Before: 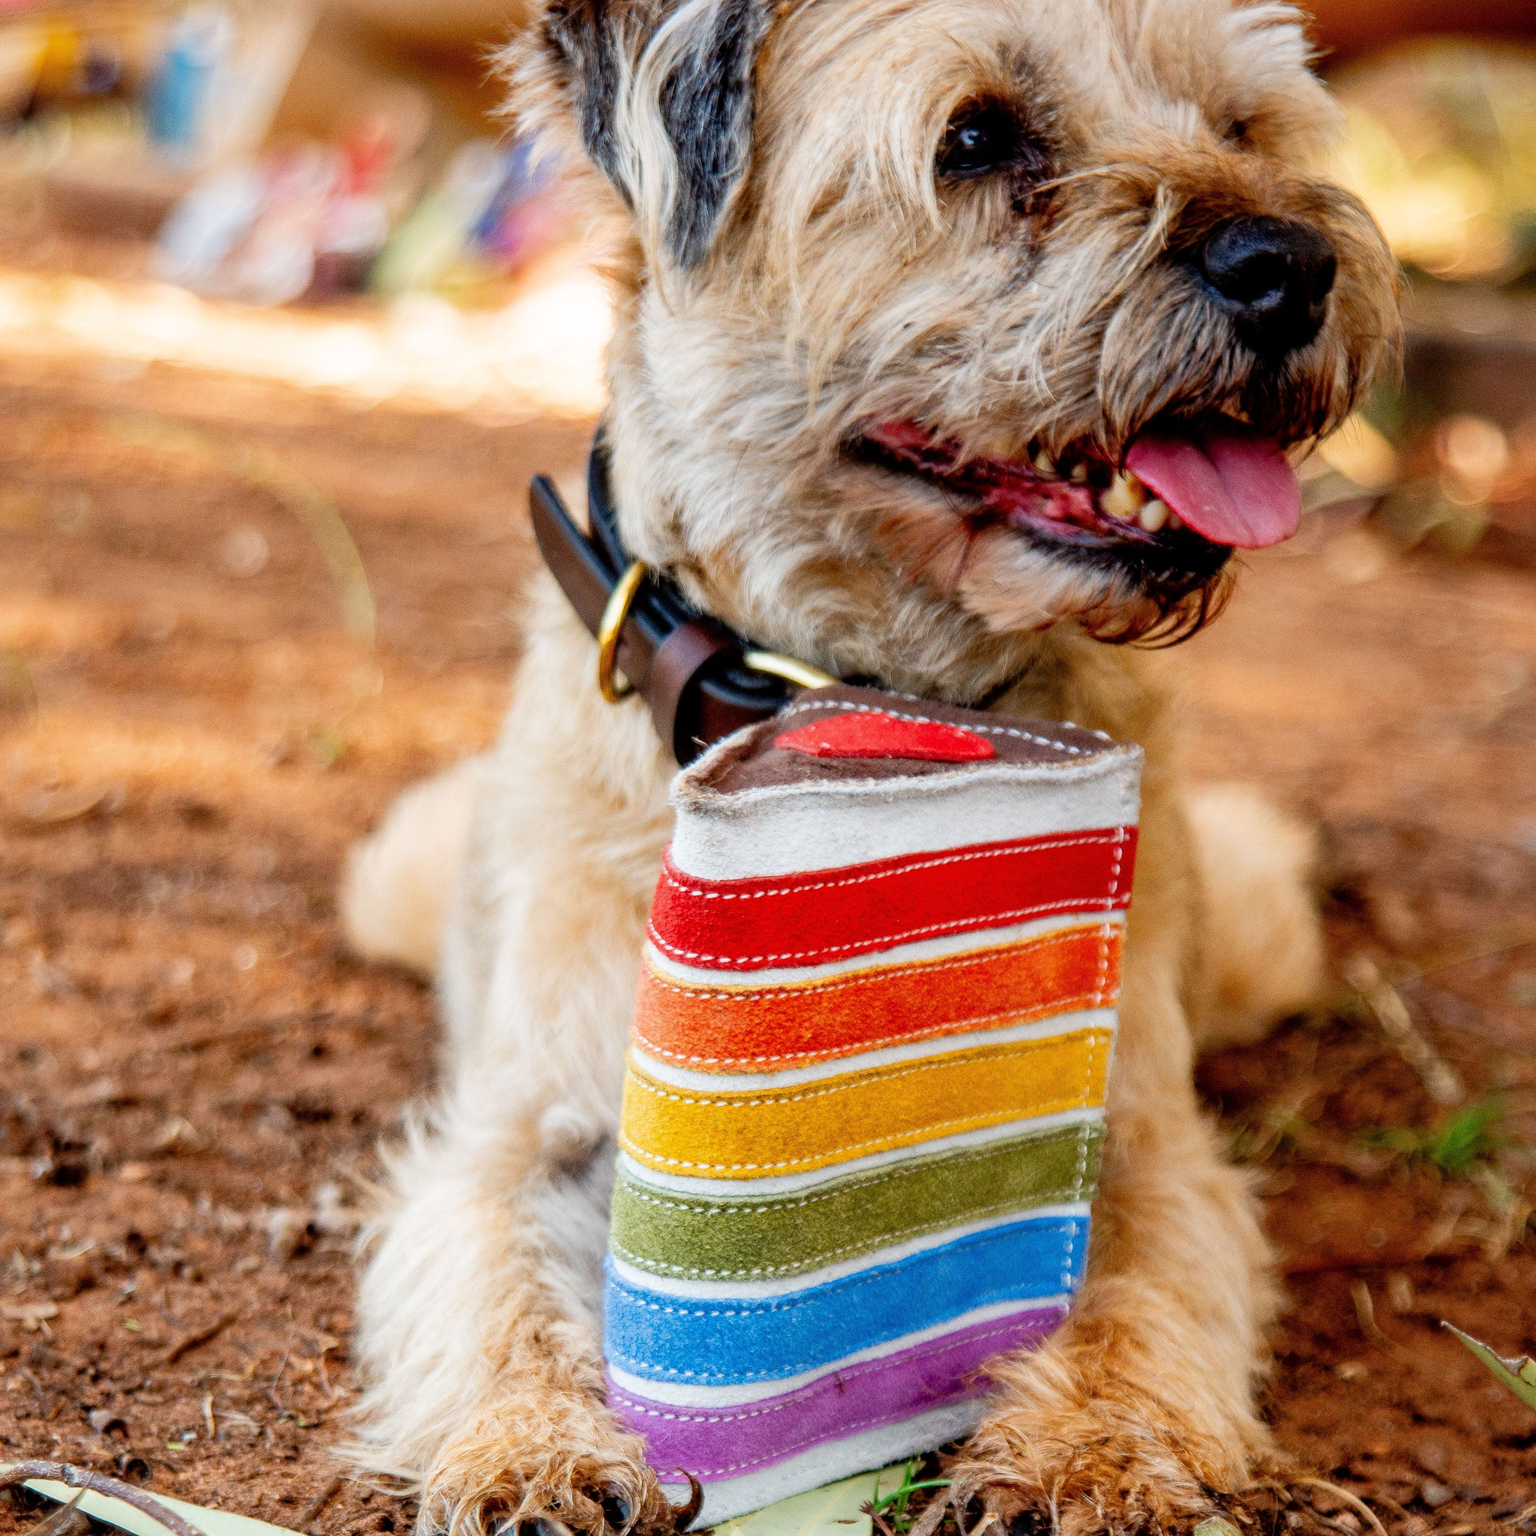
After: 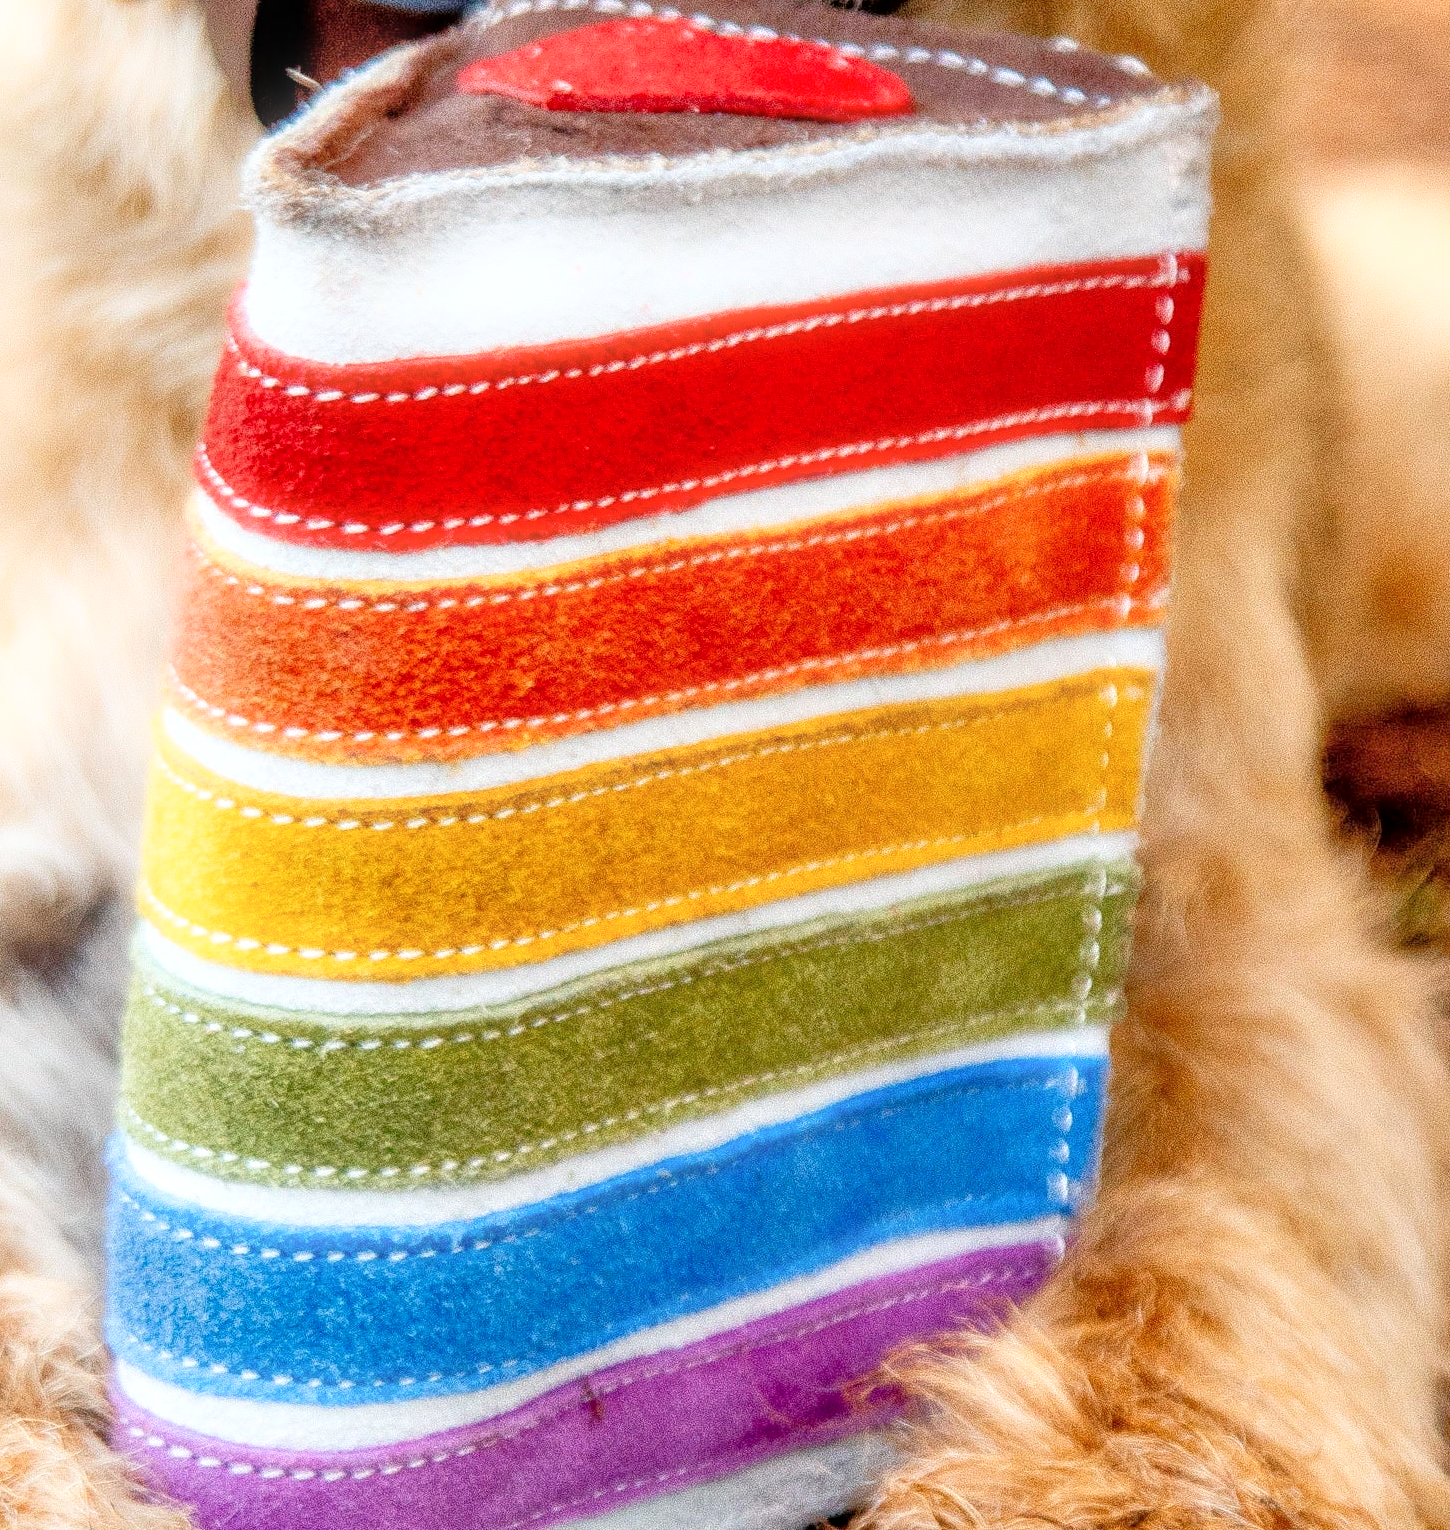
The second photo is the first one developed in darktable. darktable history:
local contrast: on, module defaults
tone equalizer: -7 EV 0.15 EV, -6 EV 0.6 EV, -5 EV 1.15 EV, -4 EV 1.33 EV, -3 EV 1.15 EV, -2 EV 0.6 EV, -1 EV 0.15 EV, mask exposure compensation -0.5 EV
bloom: size 5%, threshold 95%, strength 15%
crop: left 35.976%, top 45.819%, right 18.162%, bottom 5.807%
